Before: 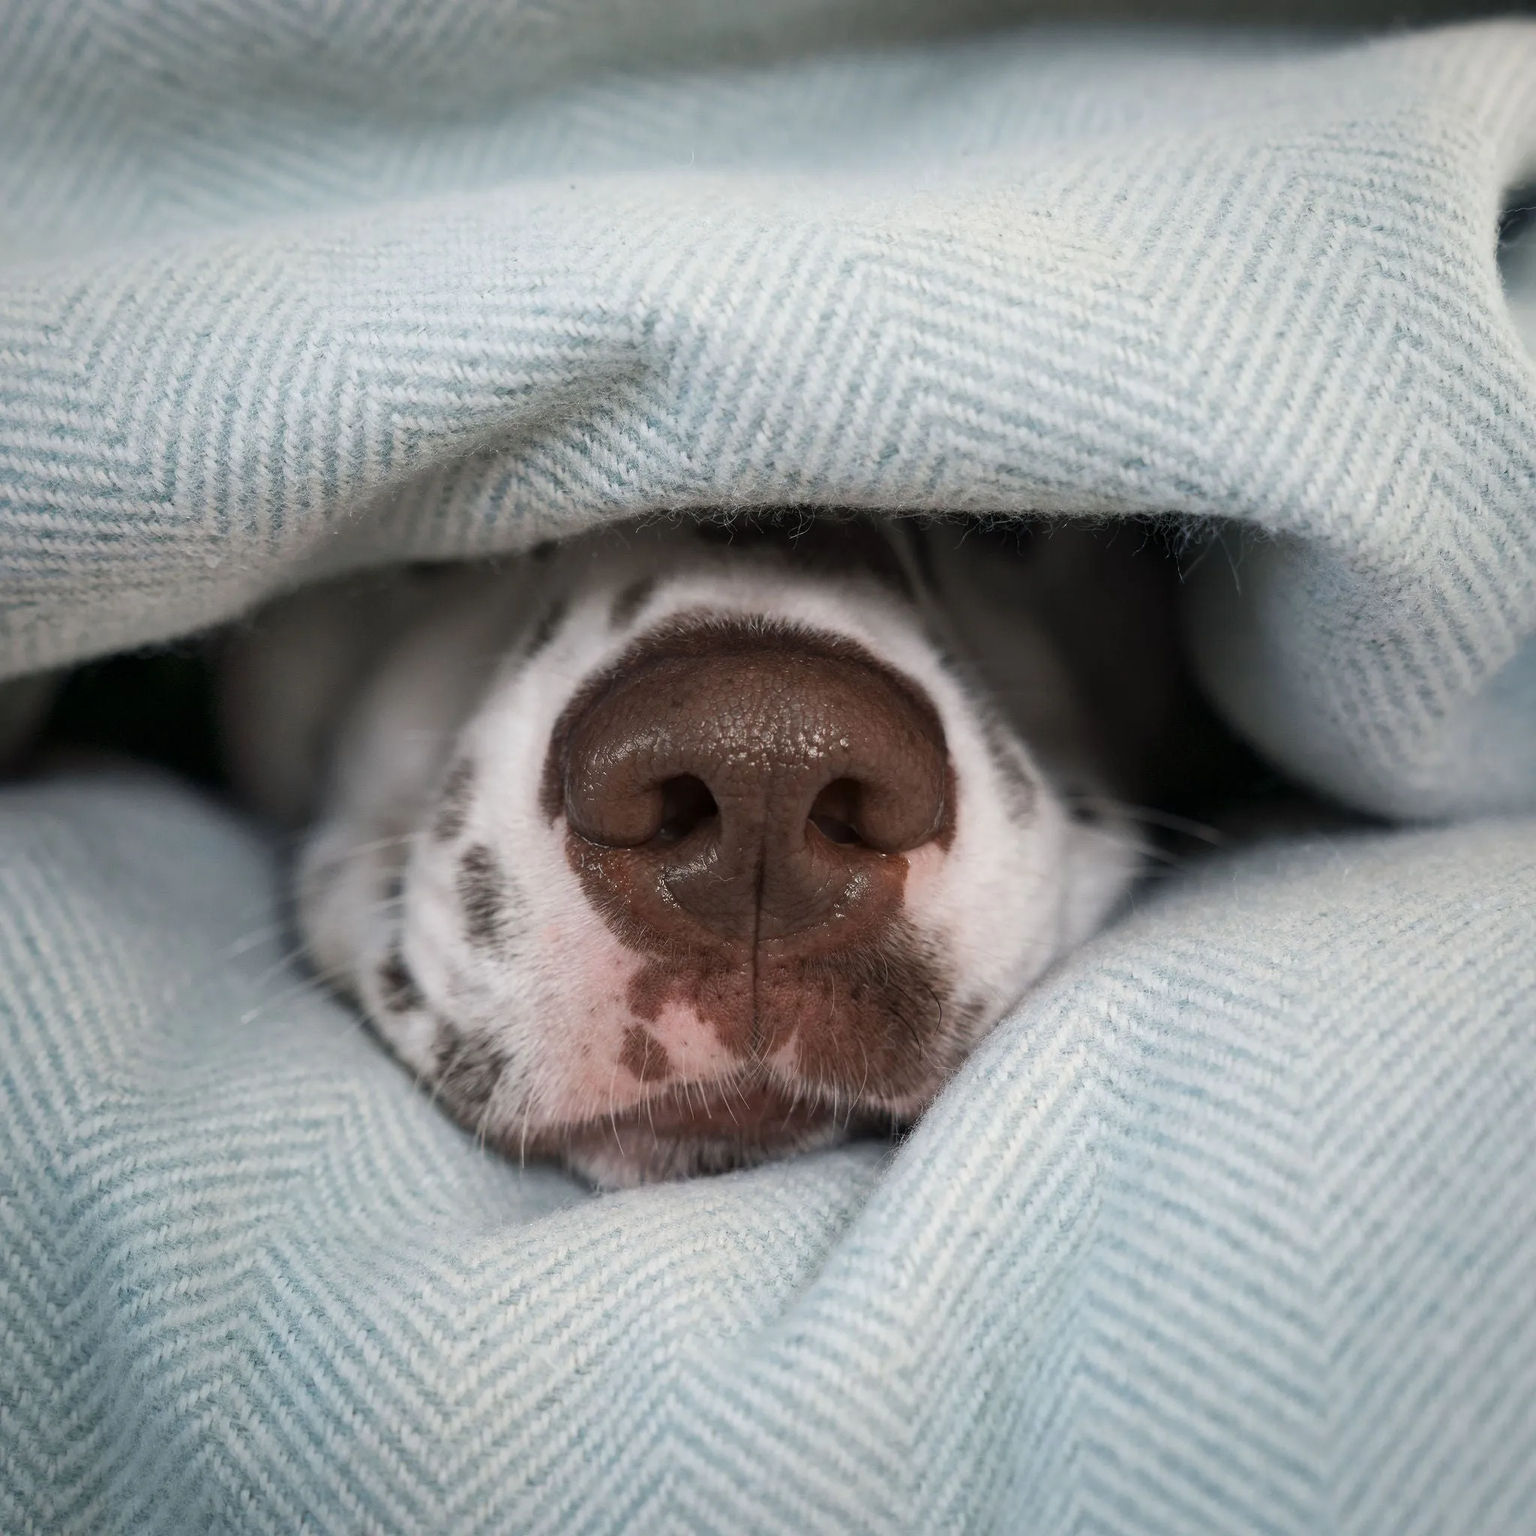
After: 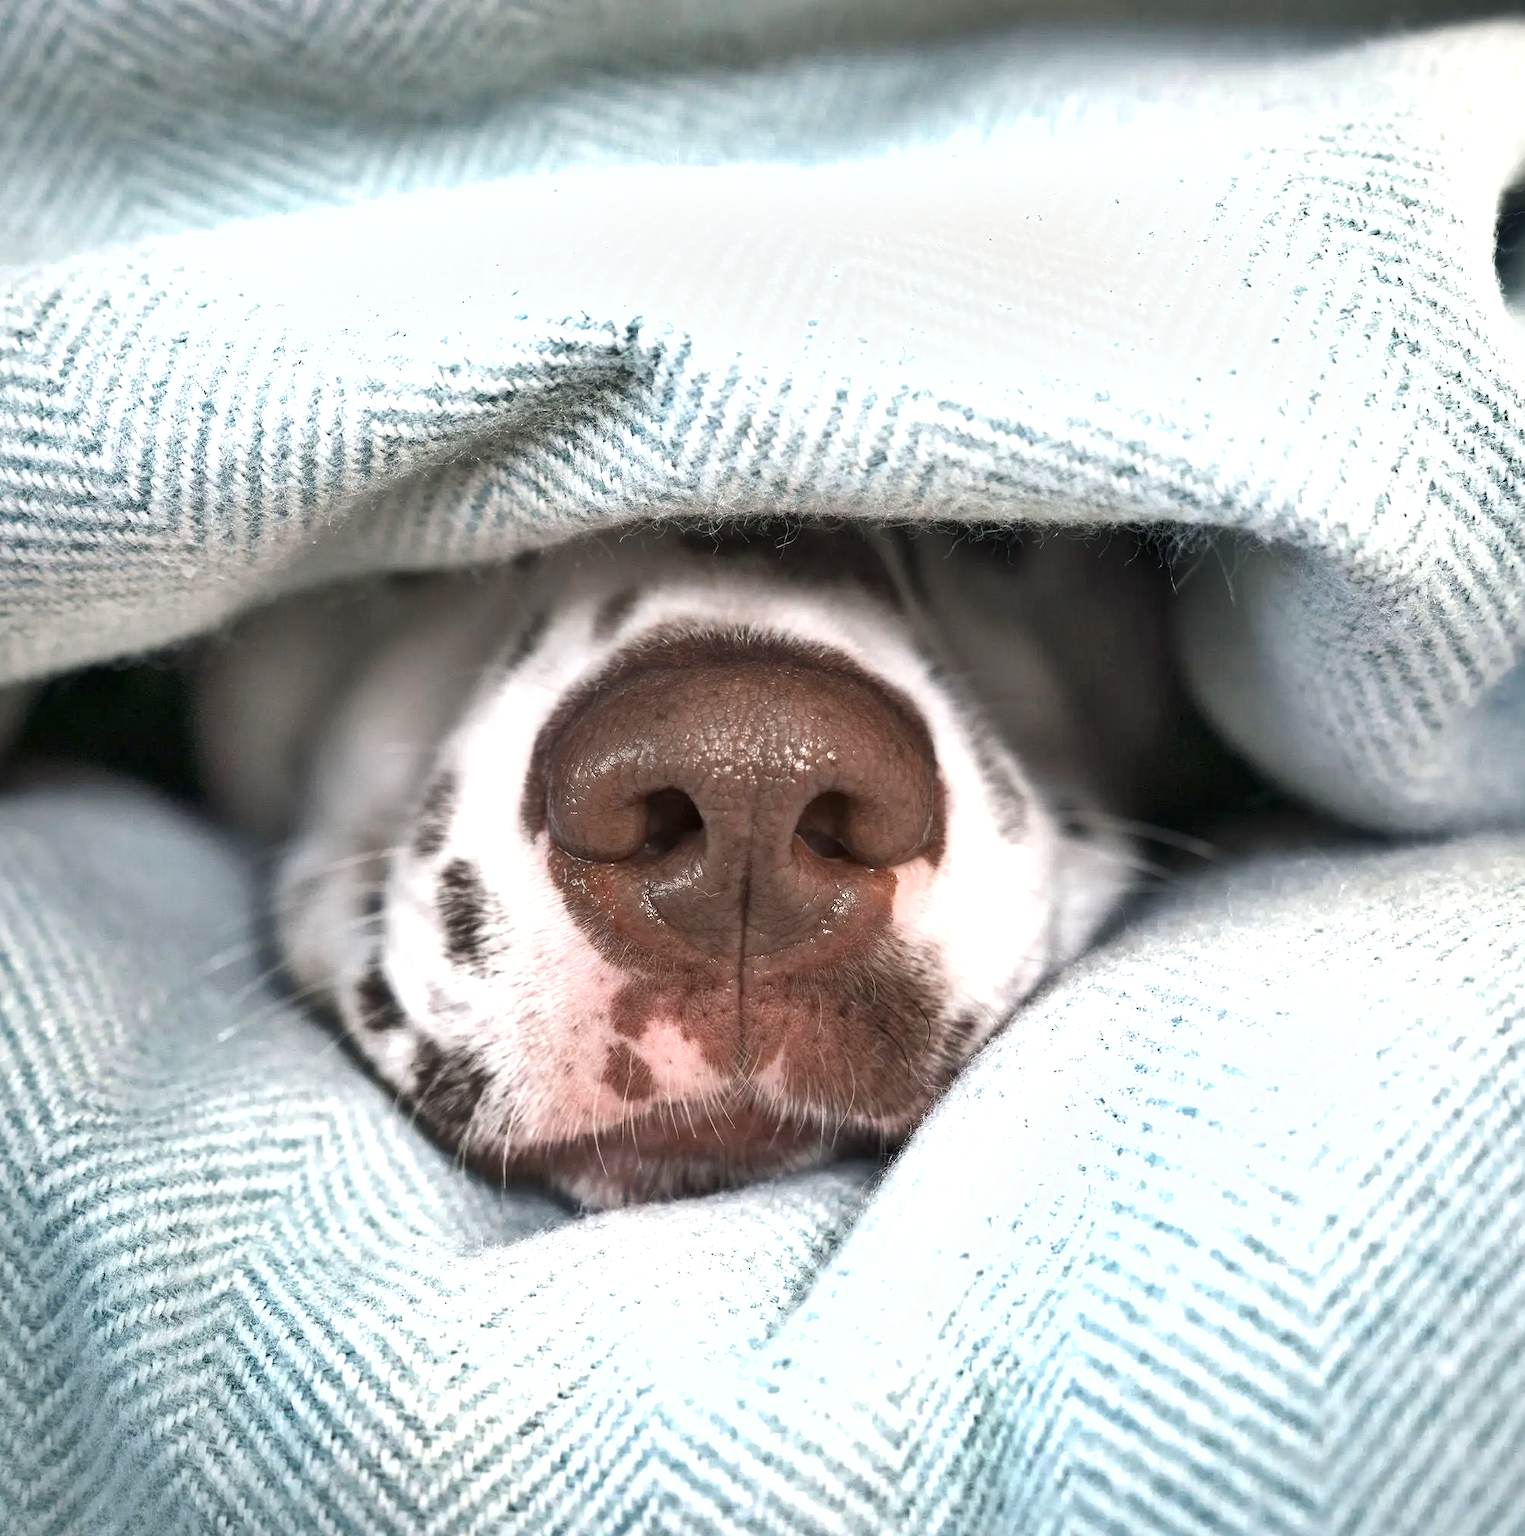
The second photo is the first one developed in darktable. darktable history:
shadows and highlights: shadows 75.28, highlights -60.56, soften with gaussian
crop and rotate: left 1.767%, right 0.596%, bottom 1.706%
exposure: black level correction 0, exposure 1 EV, compensate exposure bias true, compensate highlight preservation false
